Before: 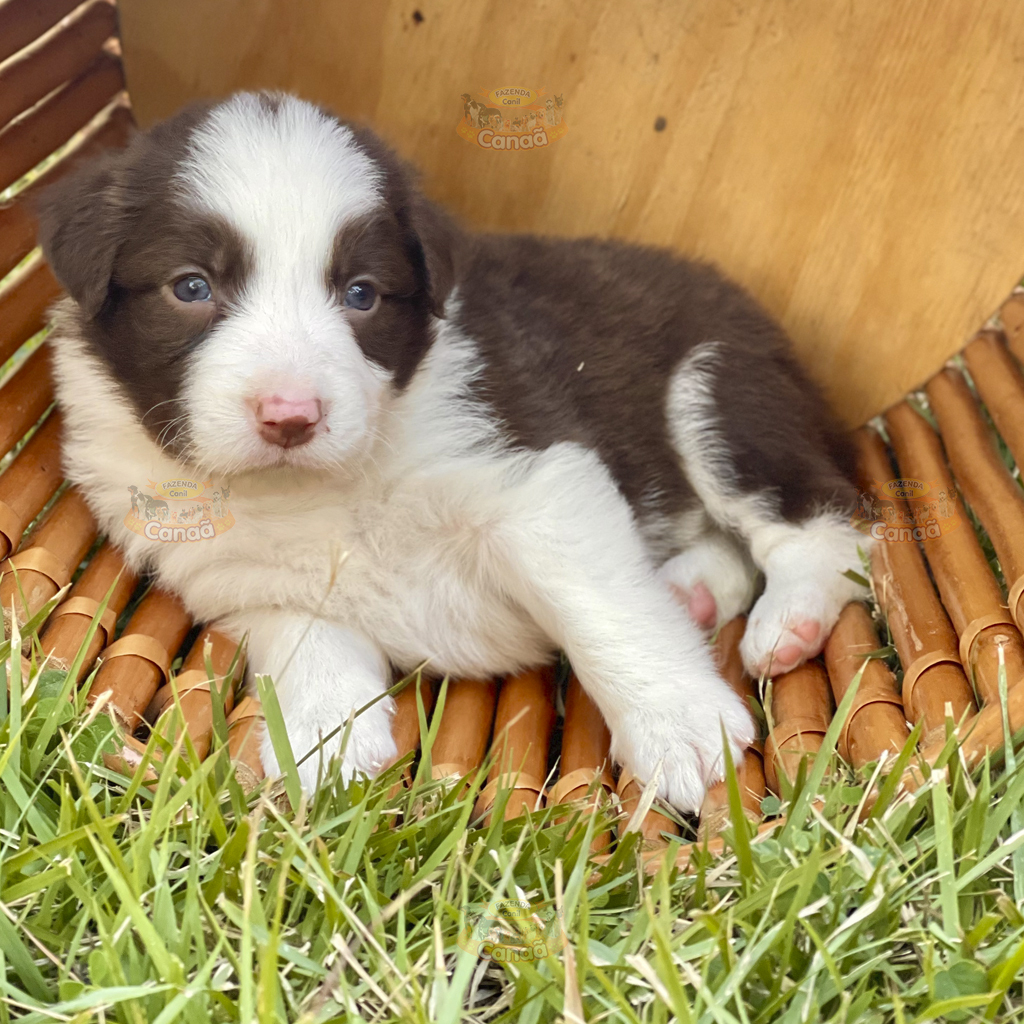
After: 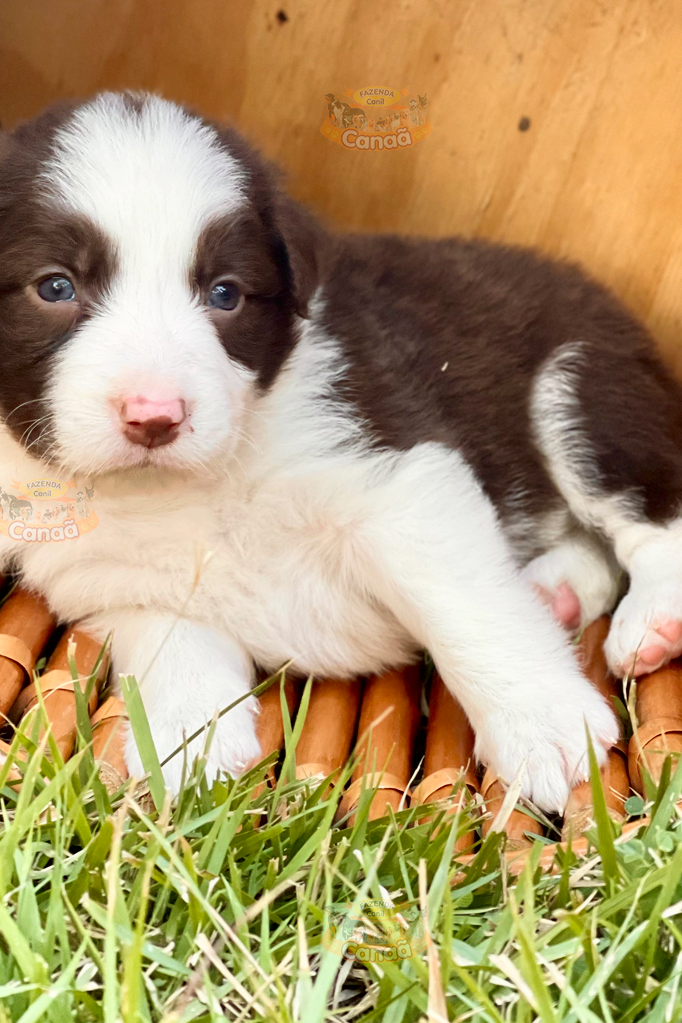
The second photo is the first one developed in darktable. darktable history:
shadows and highlights: shadows -62.32, white point adjustment -5.22, highlights 61.59
crop and rotate: left 13.342%, right 19.991%
